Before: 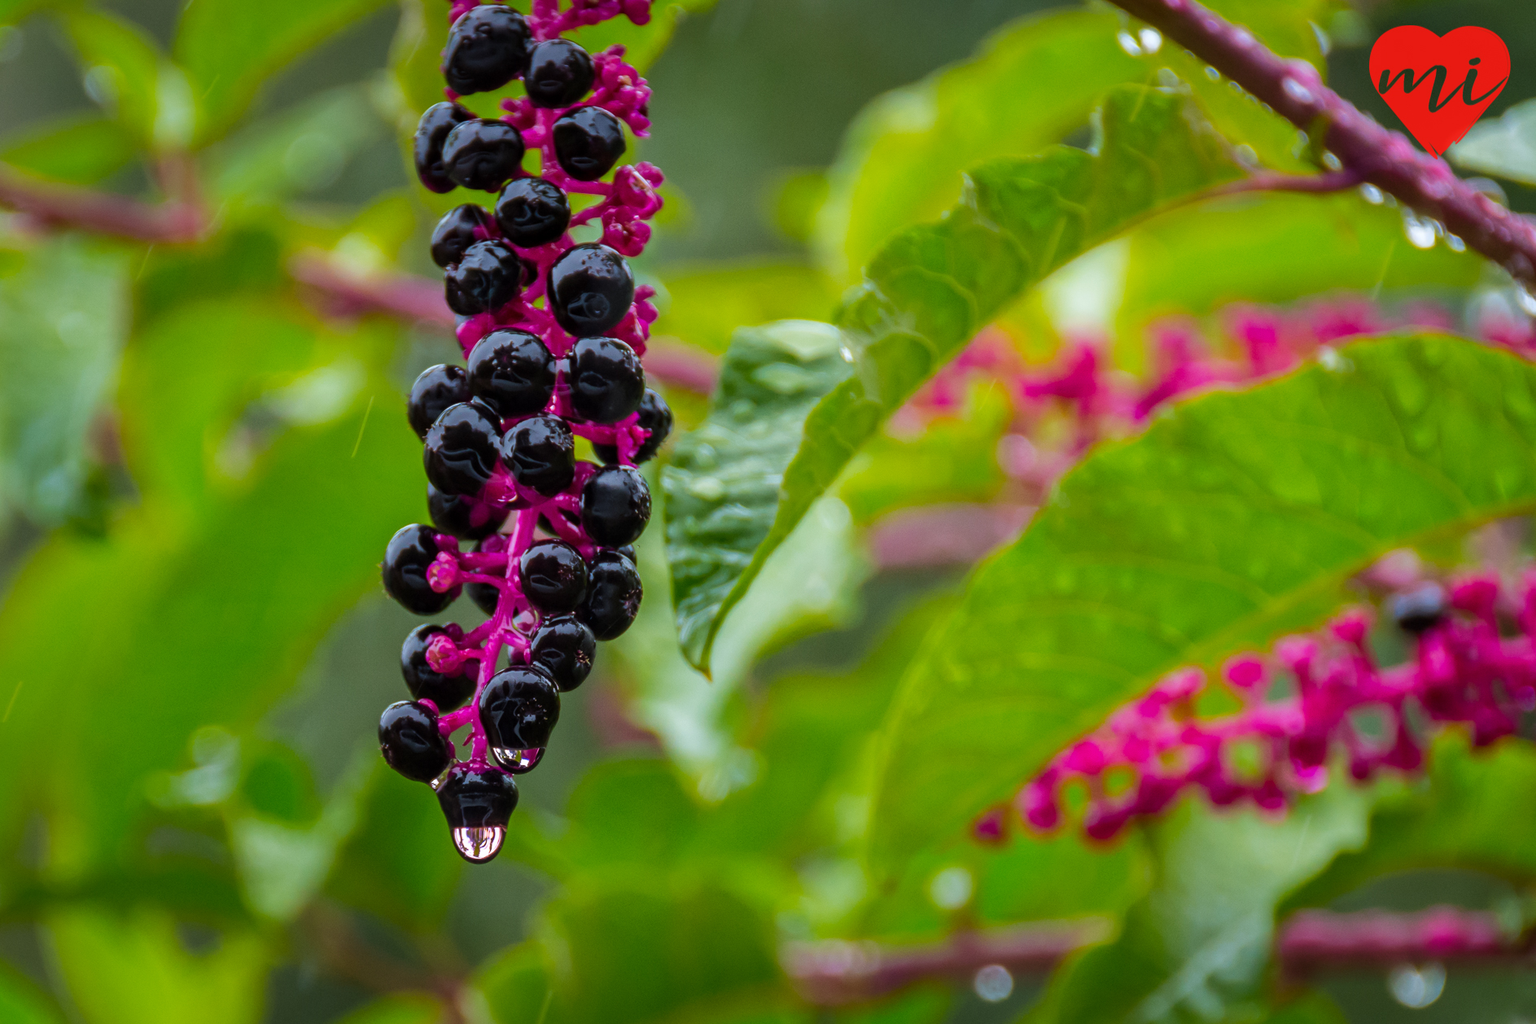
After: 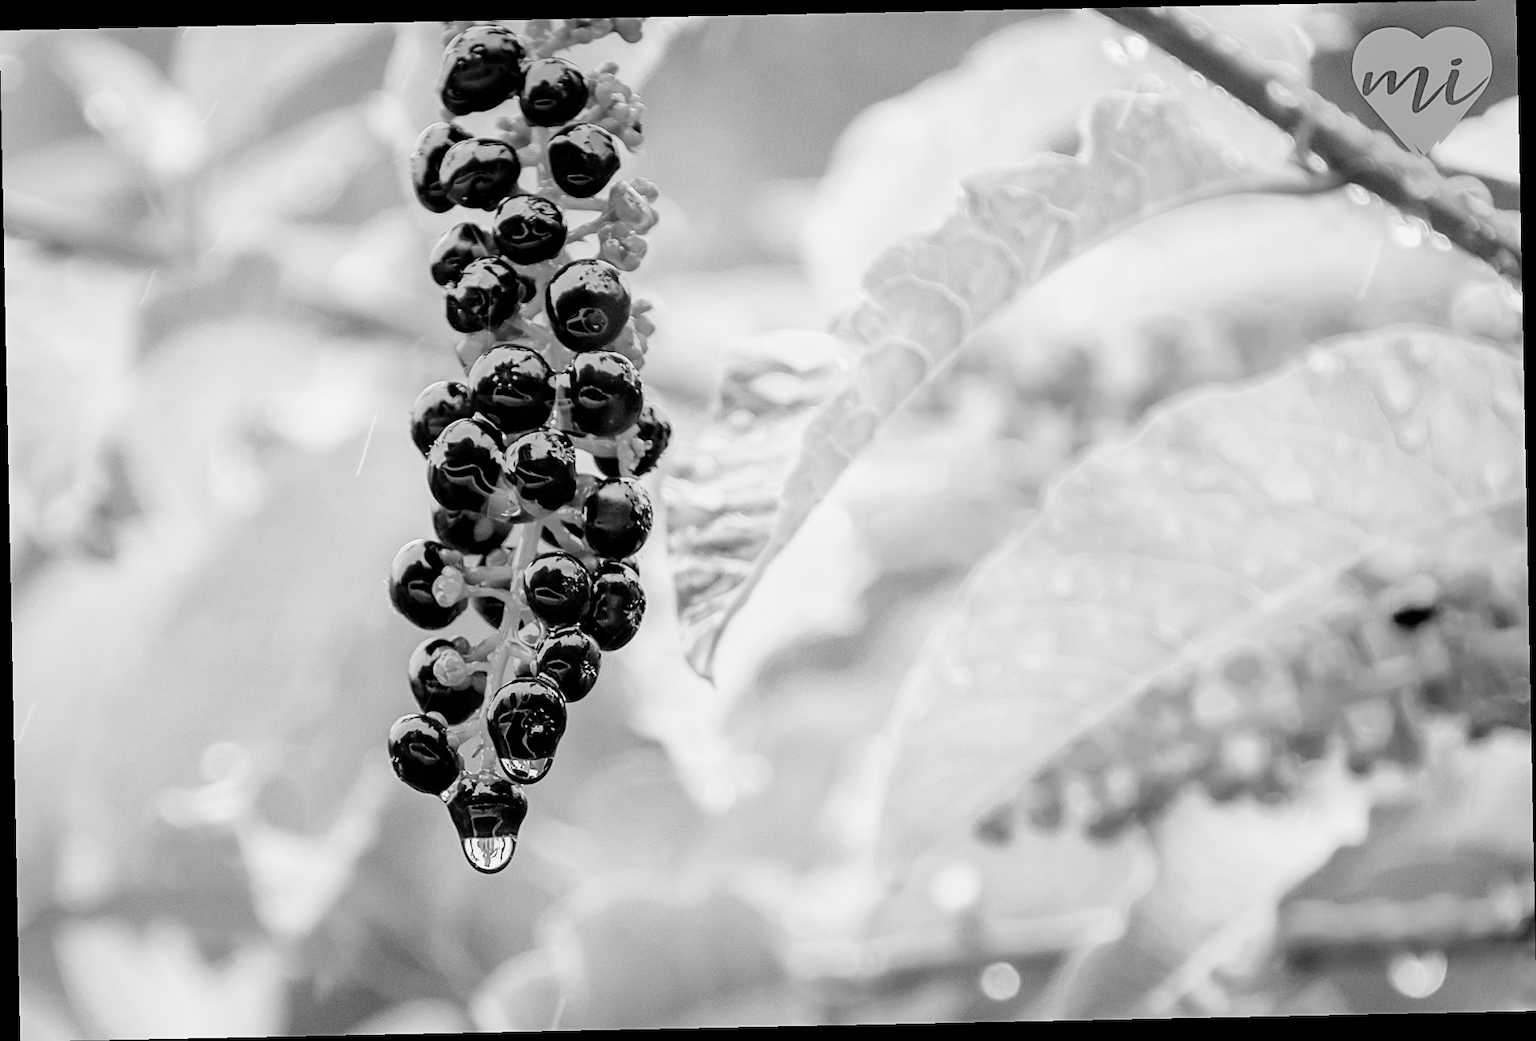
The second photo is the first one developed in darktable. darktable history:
tone equalizer: -8 EV -0.417 EV, -7 EV -0.389 EV, -6 EV -0.333 EV, -5 EV -0.222 EV, -3 EV 0.222 EV, -2 EV 0.333 EV, -1 EV 0.389 EV, +0 EV 0.417 EV, edges refinement/feathering 500, mask exposure compensation -1.57 EV, preserve details no
white balance: red 1.188, blue 1.11
rotate and perspective: rotation -1.17°, automatic cropping off
filmic rgb: black relative exposure -7.65 EV, white relative exposure 4.56 EV, hardness 3.61
exposure: black level correction 0.001, exposure 2 EV, compensate highlight preservation false
monochrome: a -71.75, b 75.82
sharpen: on, module defaults
